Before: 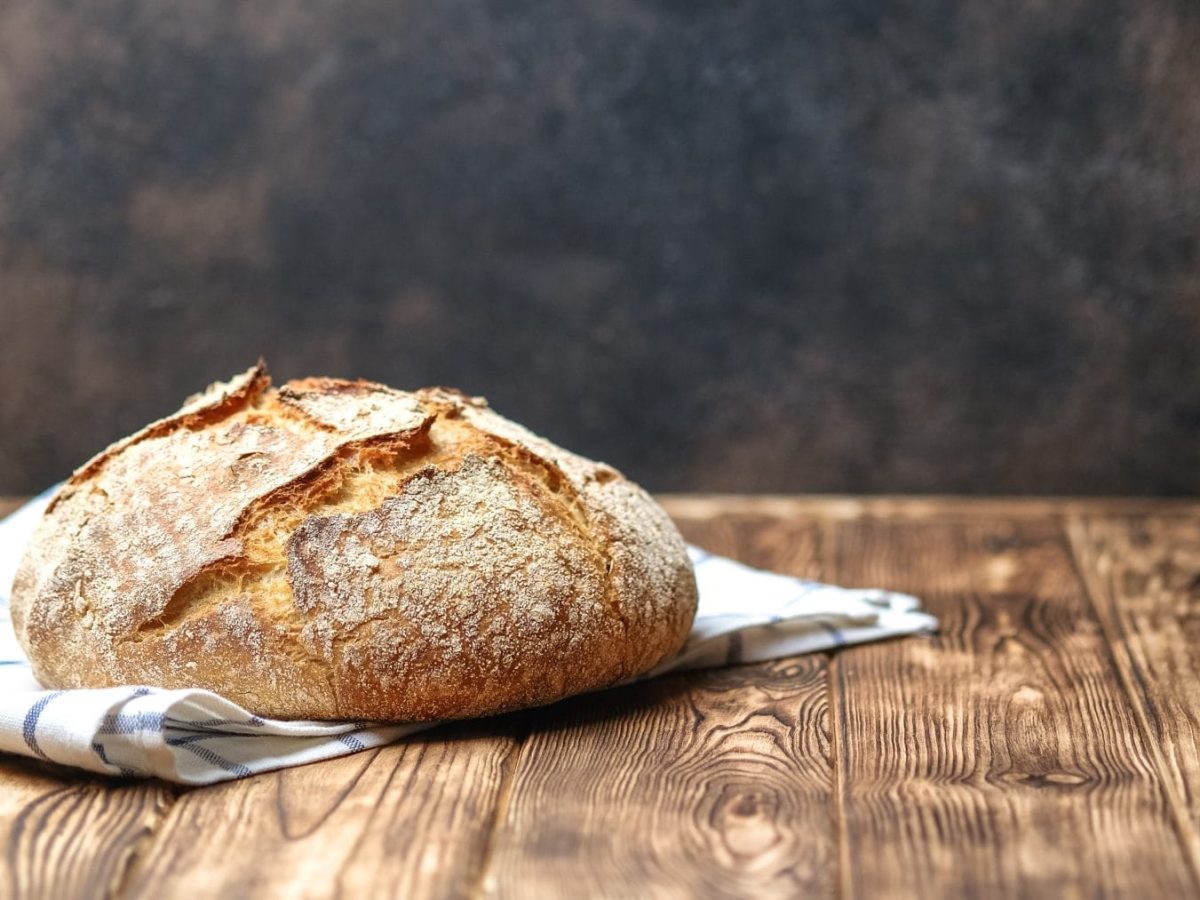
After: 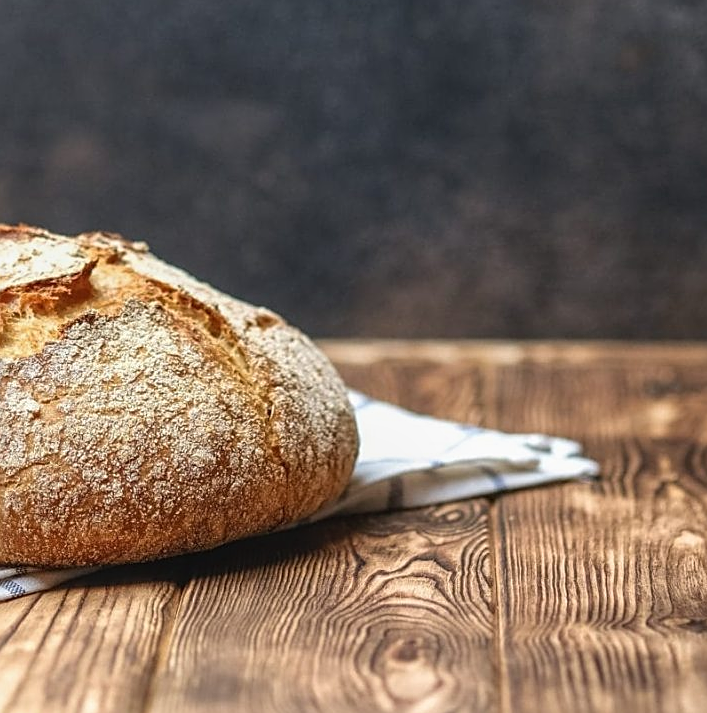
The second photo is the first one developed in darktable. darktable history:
local contrast: detail 109%
sharpen: on, module defaults
crop and rotate: left 28.259%, top 17.307%, right 12.785%, bottom 3.45%
